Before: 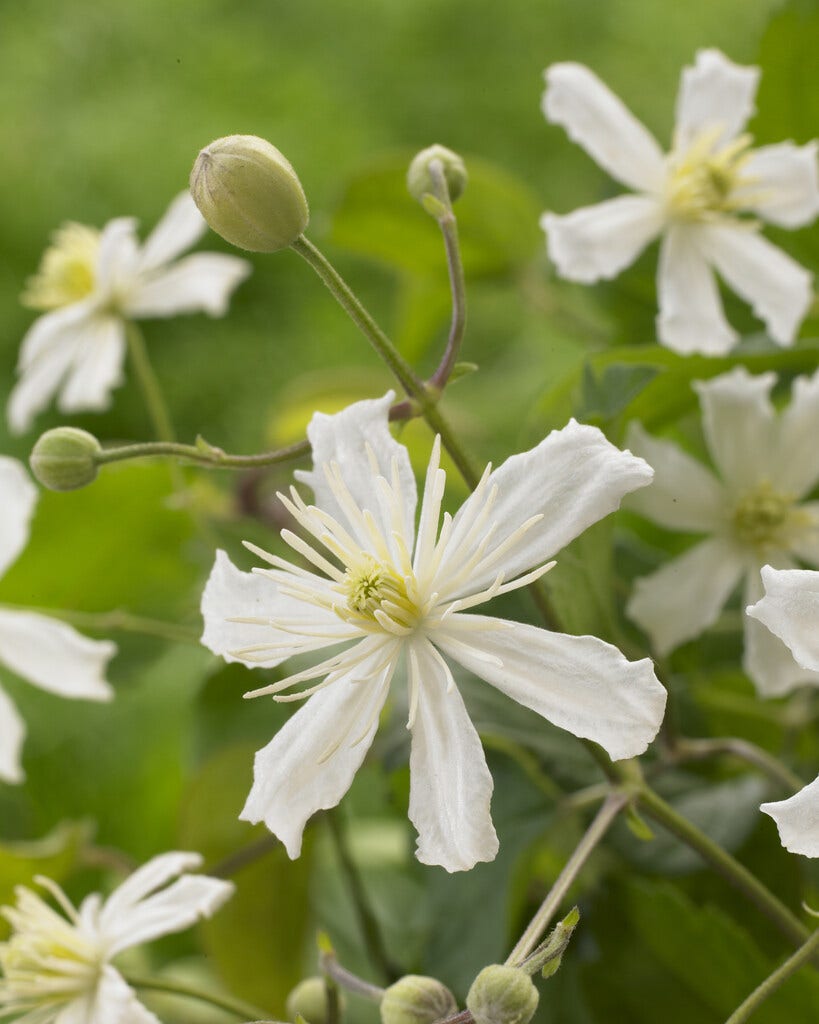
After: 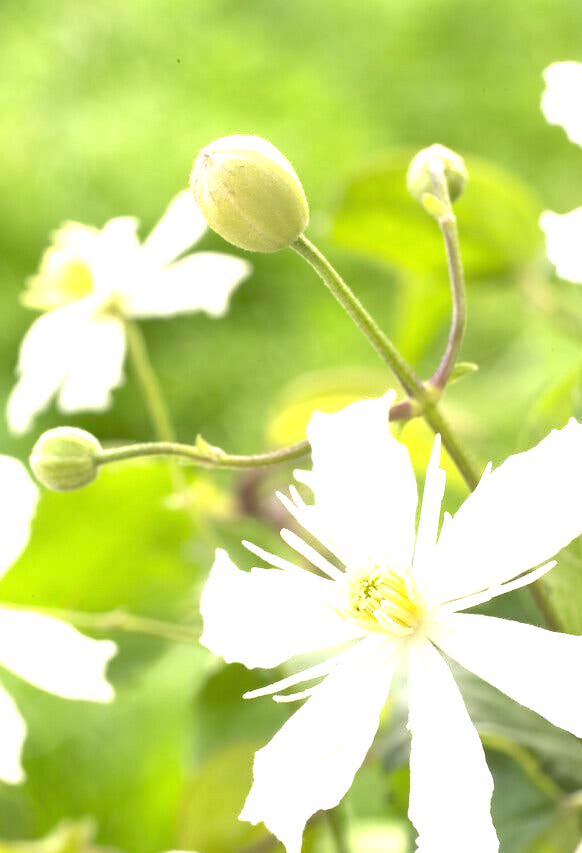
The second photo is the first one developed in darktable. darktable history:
crop: right 28.885%, bottom 16.626%
exposure: black level correction 0, exposure 1.625 EV, compensate exposure bias true, compensate highlight preservation false
